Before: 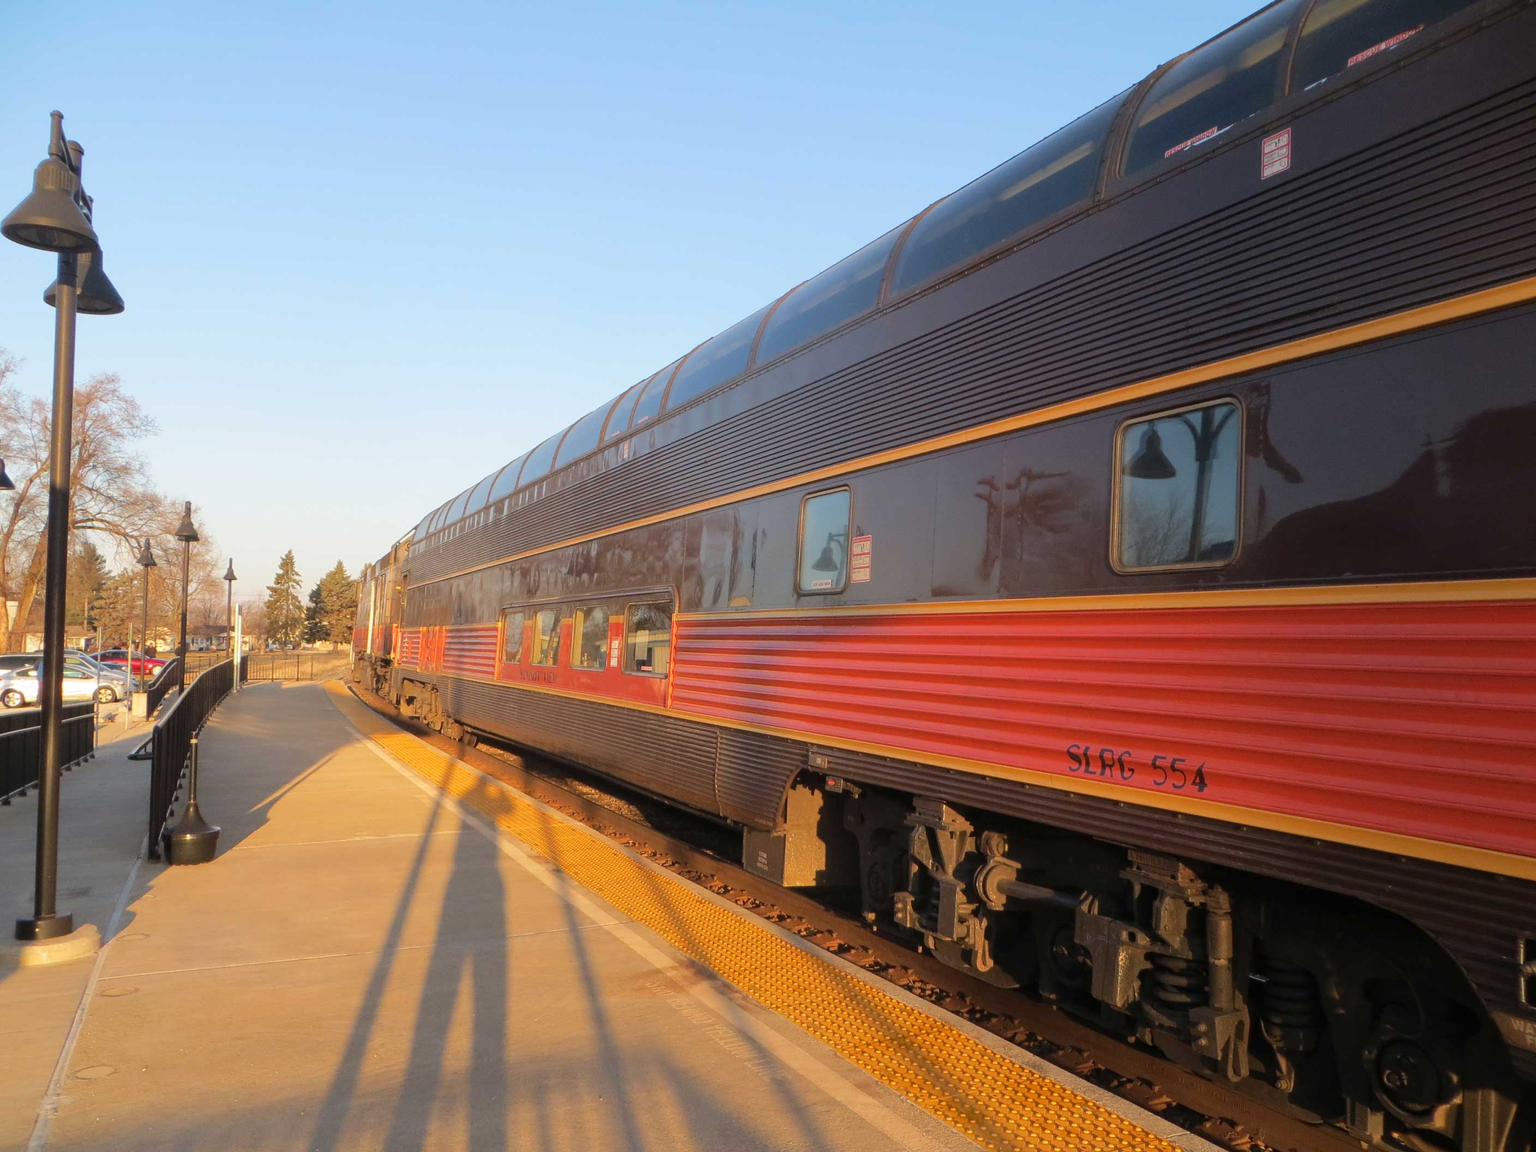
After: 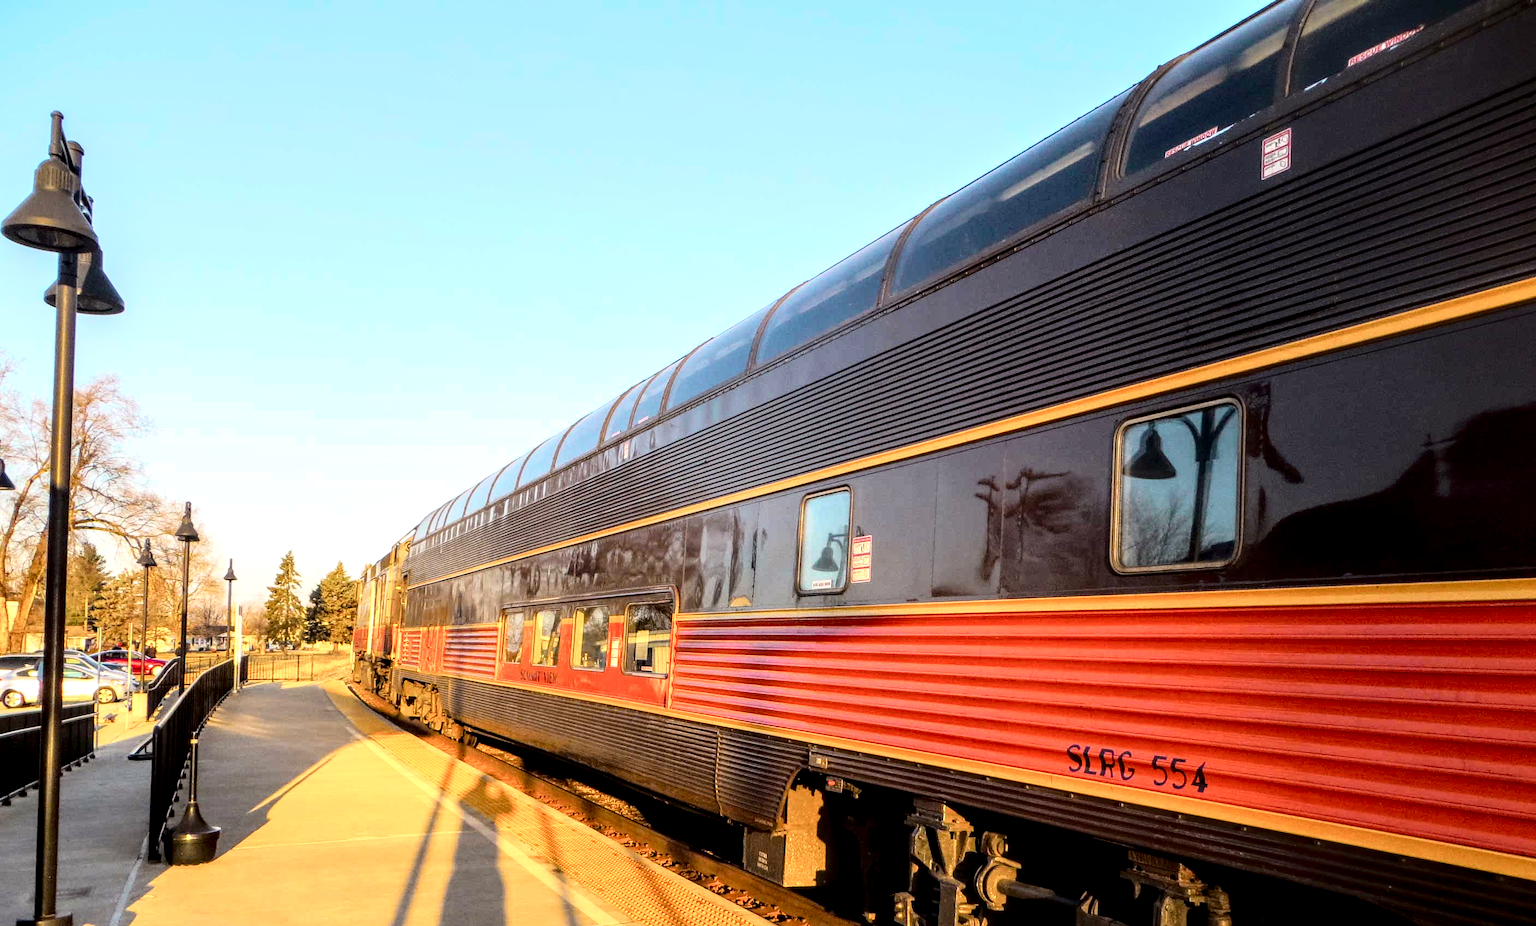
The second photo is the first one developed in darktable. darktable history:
tone curve: curves: ch0 [(0, 0) (0.187, 0.12) (0.392, 0.438) (0.704, 0.86) (0.858, 0.938) (1, 0.981)]; ch1 [(0, 0) (0.402, 0.36) (0.476, 0.456) (0.498, 0.501) (0.518, 0.521) (0.58, 0.598) (0.619, 0.663) (0.692, 0.744) (1, 1)]; ch2 [(0, 0) (0.427, 0.417) (0.483, 0.481) (0.503, 0.503) (0.526, 0.53) (0.563, 0.585) (0.626, 0.703) (0.699, 0.753) (0.997, 0.858)], color space Lab, independent channels, preserve colors none
local contrast: highlights 78%, shadows 56%, detail 175%, midtone range 0.433
crop: bottom 19.563%
